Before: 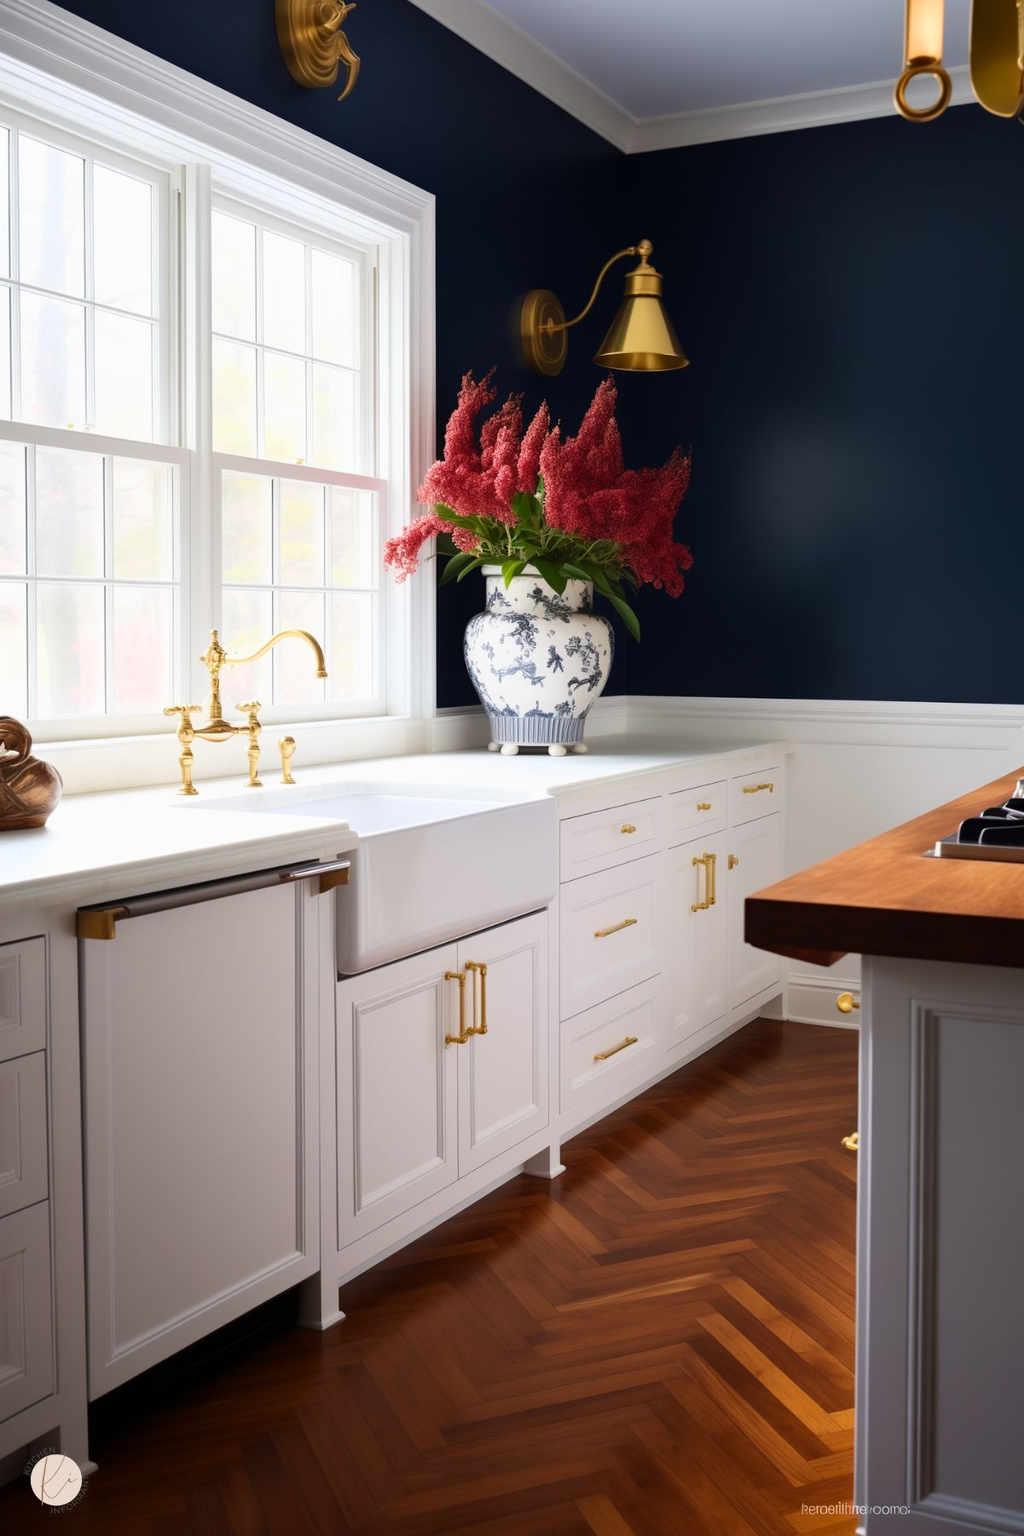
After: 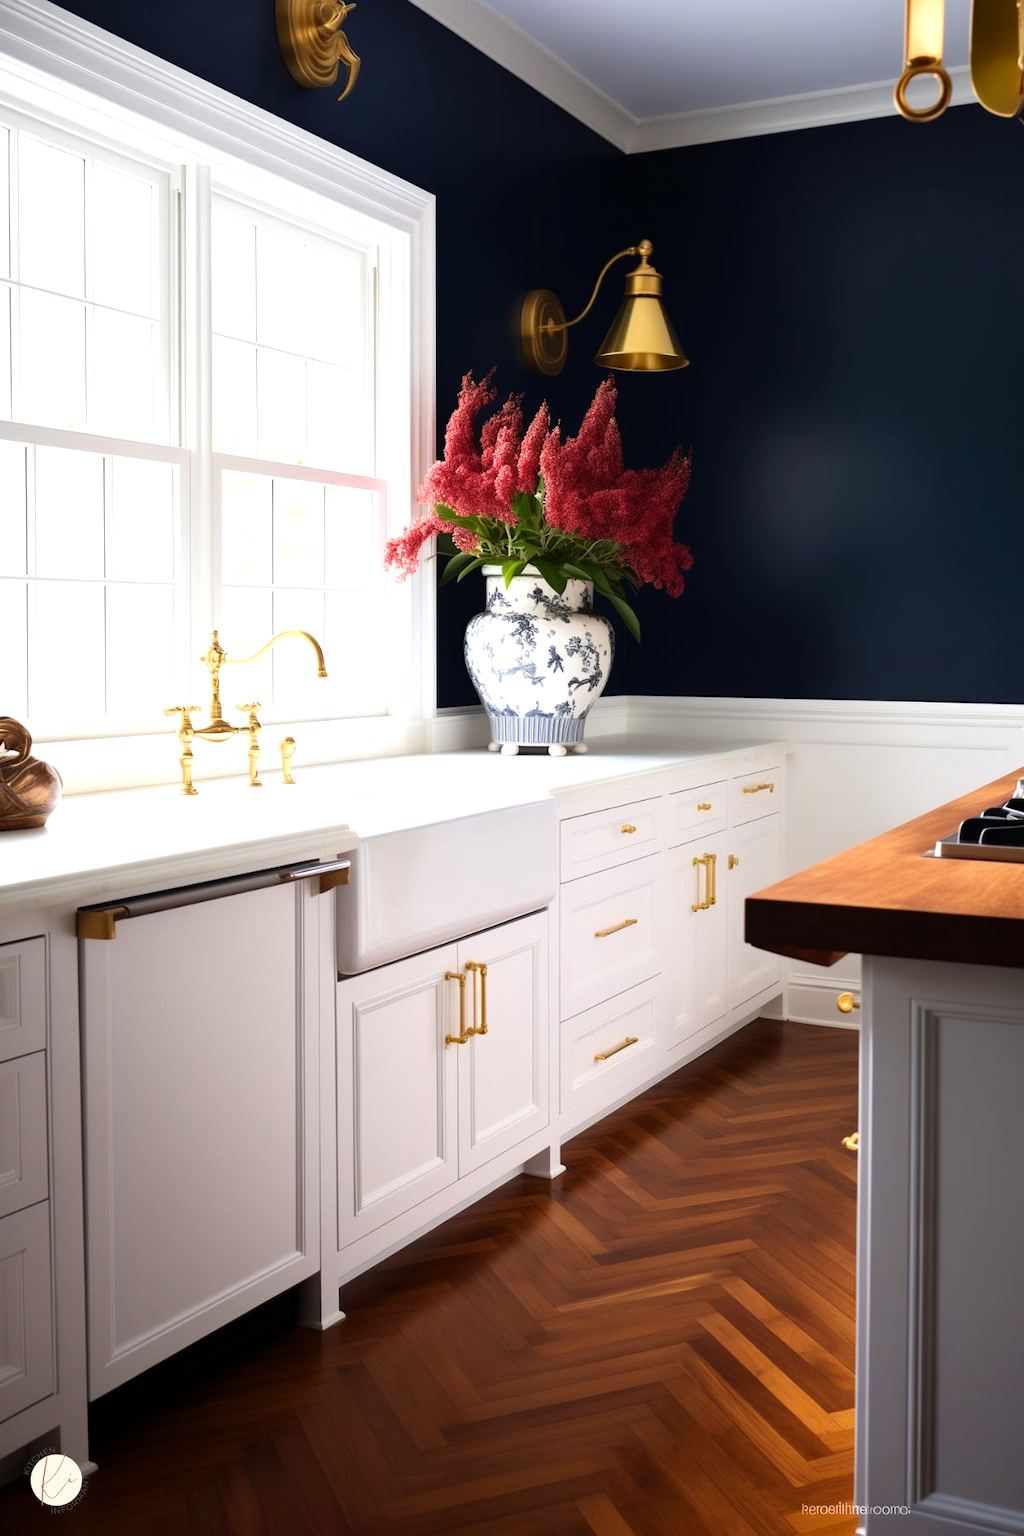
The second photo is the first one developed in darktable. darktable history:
tone equalizer: -8 EV -0.446 EV, -7 EV -0.374 EV, -6 EV -0.331 EV, -5 EV -0.256 EV, -3 EV 0.21 EV, -2 EV 0.336 EV, -1 EV 0.409 EV, +0 EV 0.421 EV, smoothing 1
